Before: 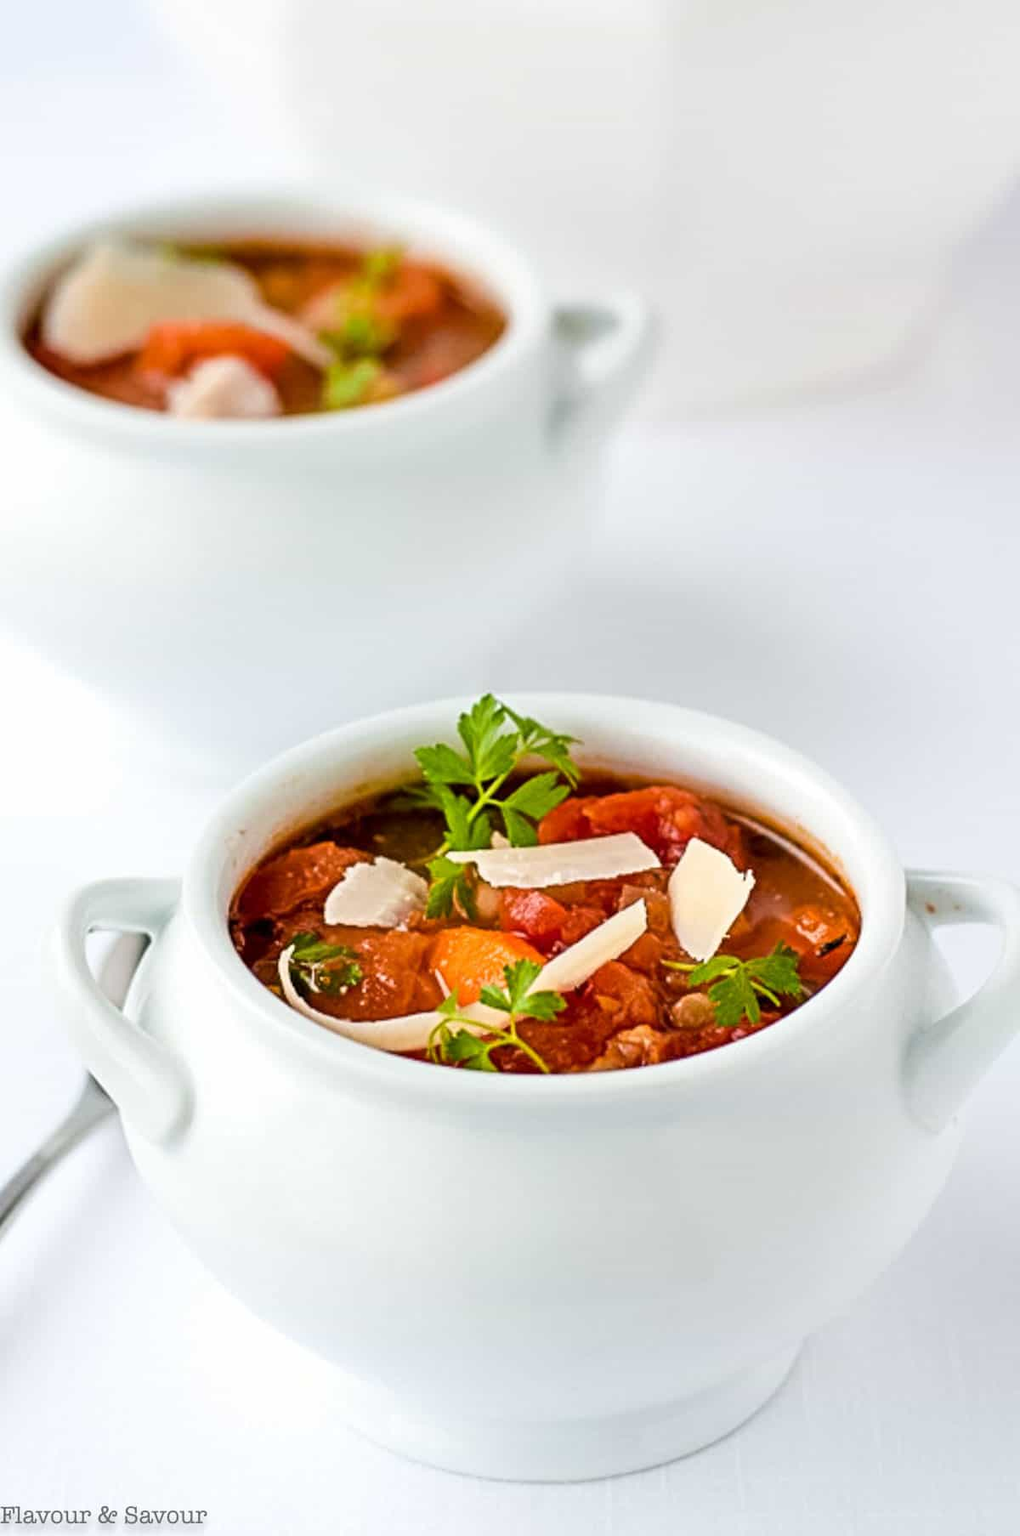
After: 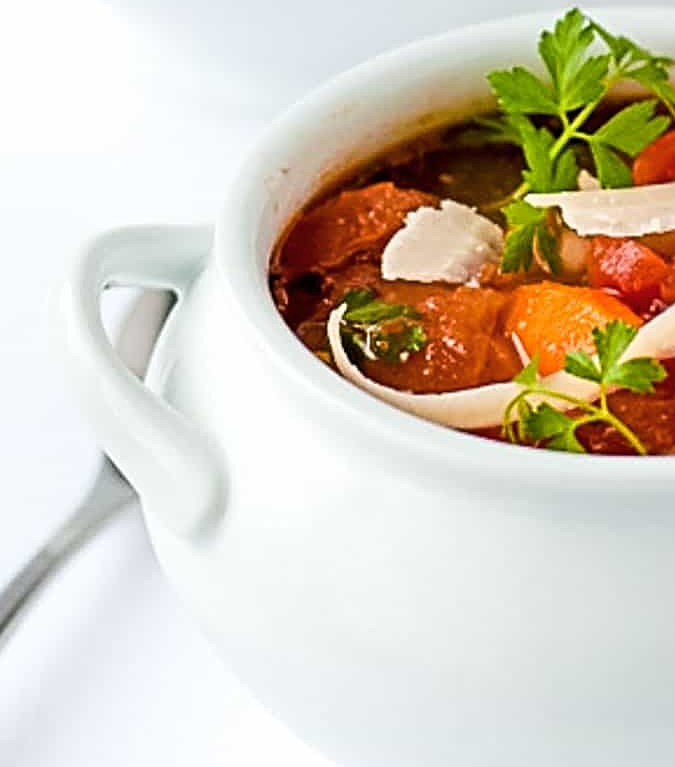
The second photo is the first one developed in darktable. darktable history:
crop: top 44.748%, right 43.749%, bottom 12.785%
sharpen: amount 0.497
color balance rgb: perceptual saturation grading › global saturation 0.157%, saturation formula JzAzBz (2021)
